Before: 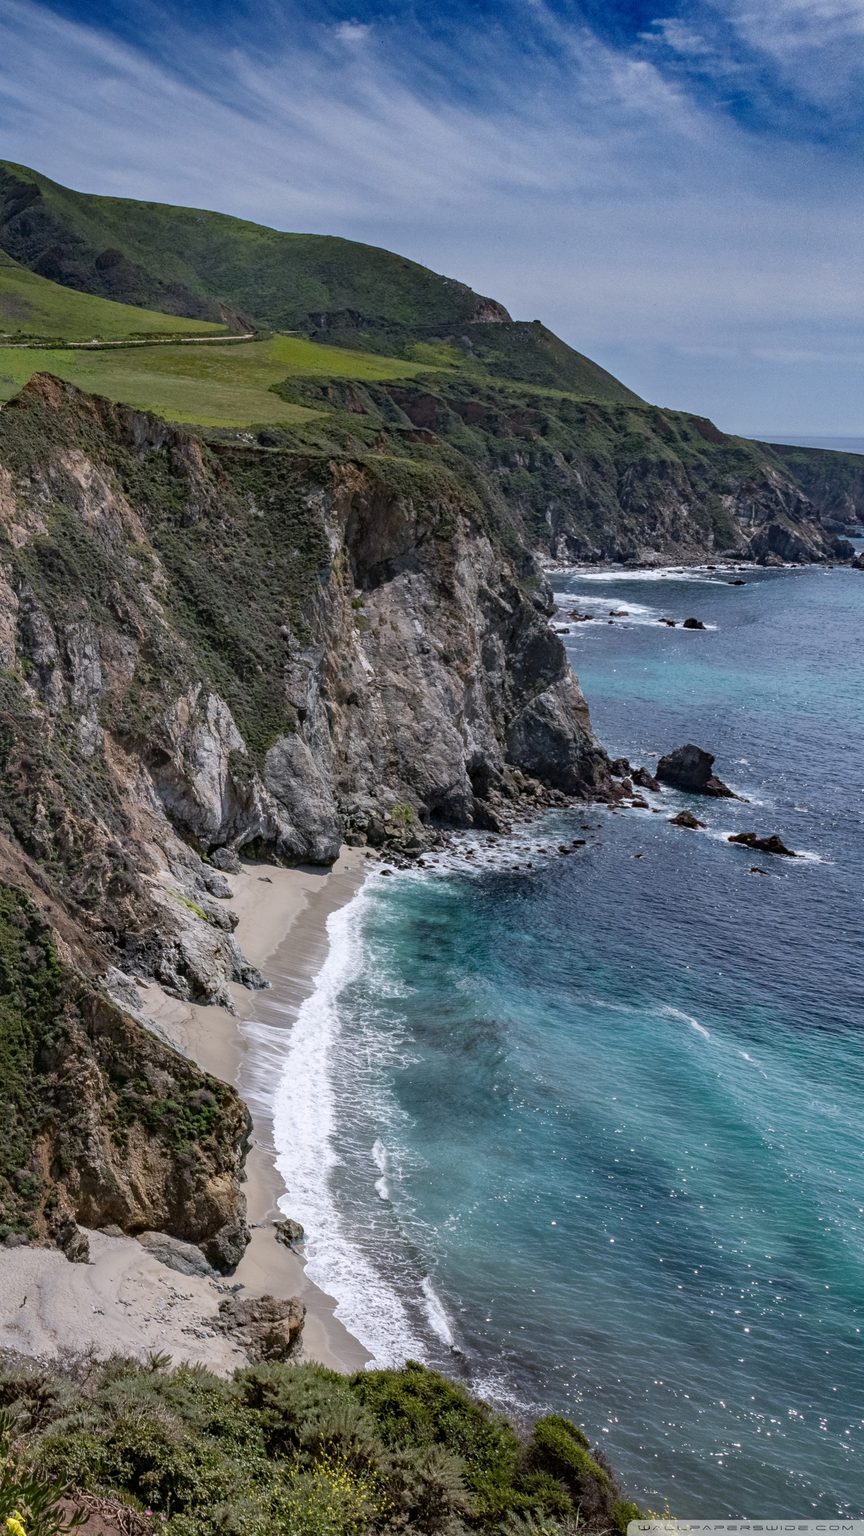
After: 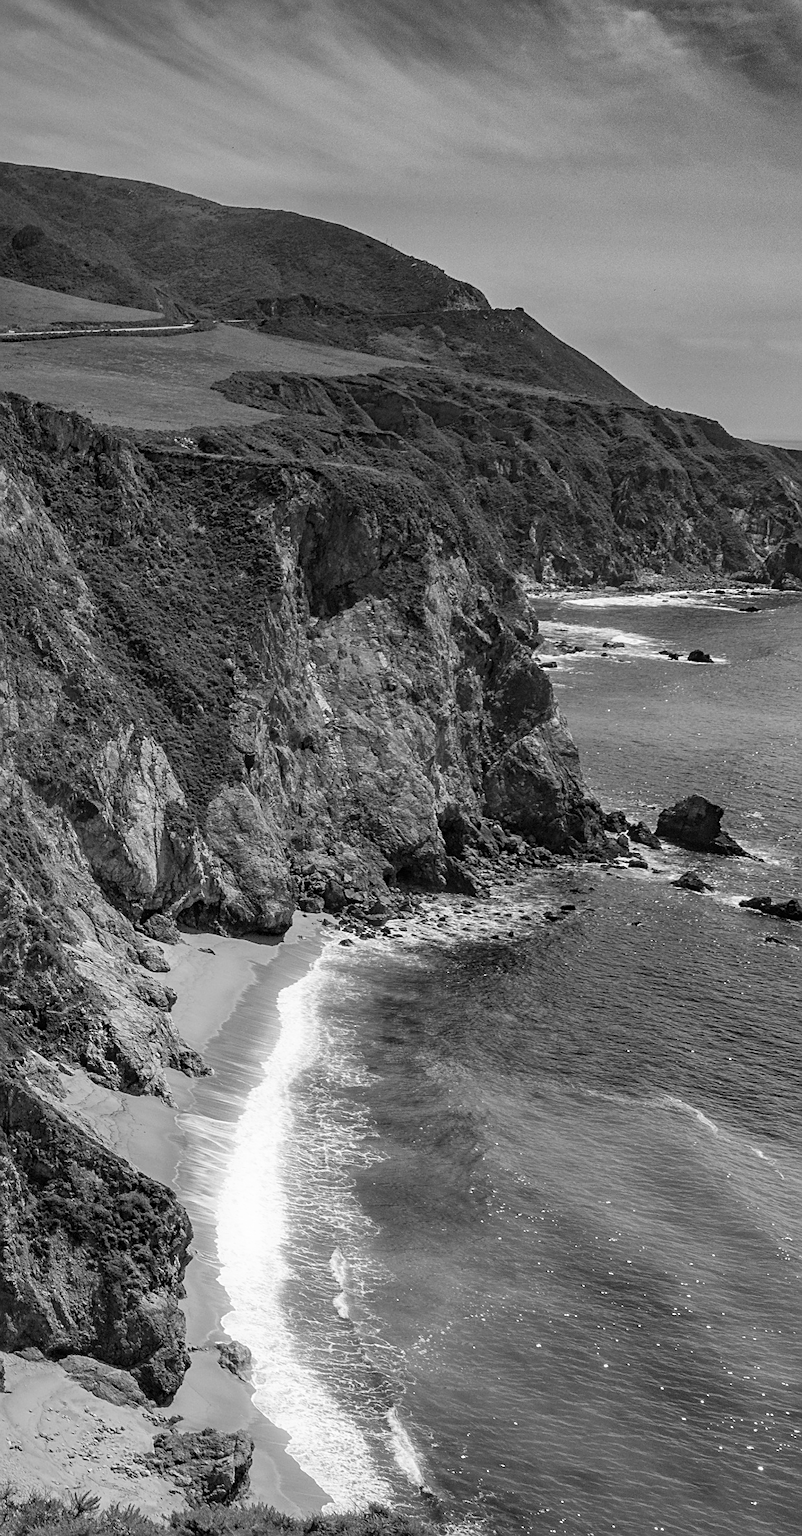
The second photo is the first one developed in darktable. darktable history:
monochrome: size 1
sharpen: on, module defaults
exposure: compensate highlight preservation false
crop: left 9.929%, top 3.475%, right 9.188%, bottom 9.529%
bloom: size 5%, threshold 95%, strength 15%
white balance: red 0.983, blue 1.036
tone equalizer: on, module defaults
color zones: curves: ch0 [(0, 0.558) (0.143, 0.559) (0.286, 0.529) (0.429, 0.505) (0.571, 0.5) (0.714, 0.5) (0.857, 0.5) (1, 0.558)]; ch1 [(0, 0.469) (0.01, 0.469) (0.12, 0.446) (0.248, 0.469) (0.5, 0.5) (0.748, 0.5) (0.99, 0.469) (1, 0.469)]
